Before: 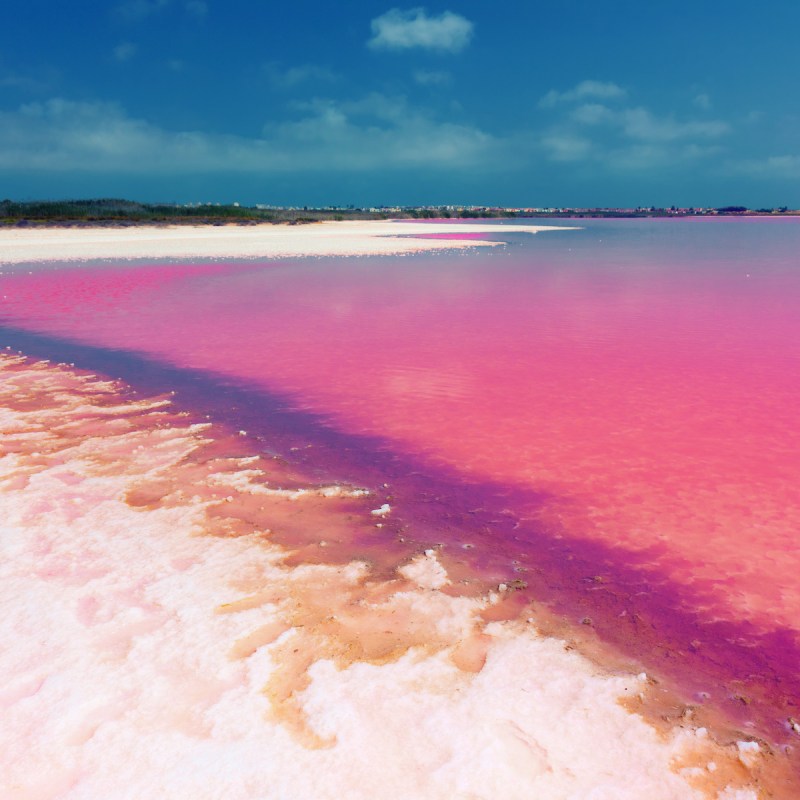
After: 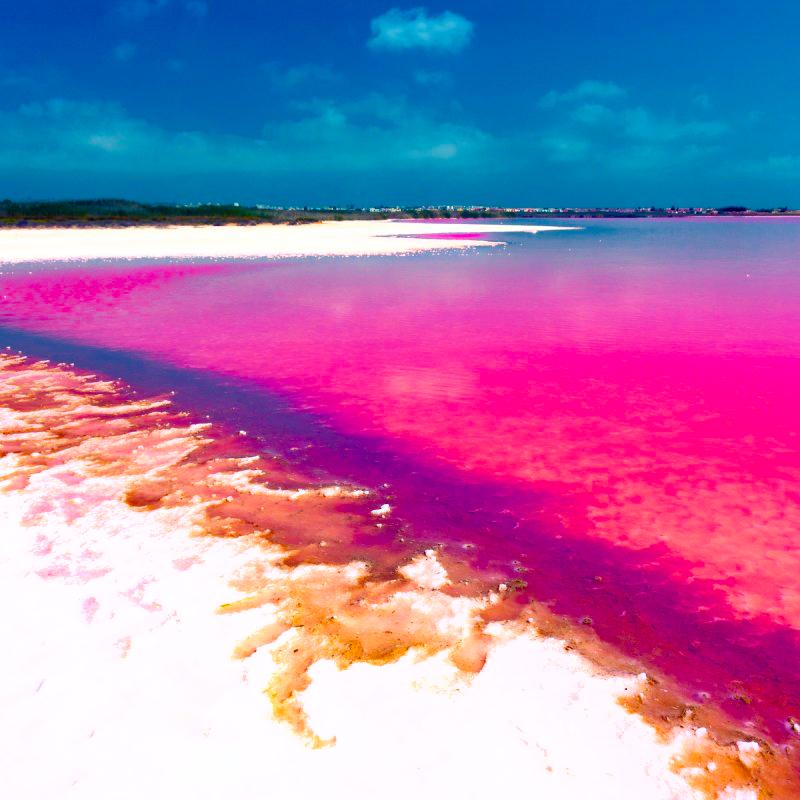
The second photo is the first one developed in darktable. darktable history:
color balance rgb: linear chroma grading › global chroma 9%, perceptual saturation grading › global saturation 36%, perceptual saturation grading › shadows 35%, perceptual brilliance grading › global brilliance 15%, perceptual brilliance grading › shadows -35%, global vibrance 15%
shadows and highlights: low approximation 0.01, soften with gaussian
color correction: highlights a* -0.137, highlights b* -5.91, shadows a* -0.137, shadows b* -0.137
